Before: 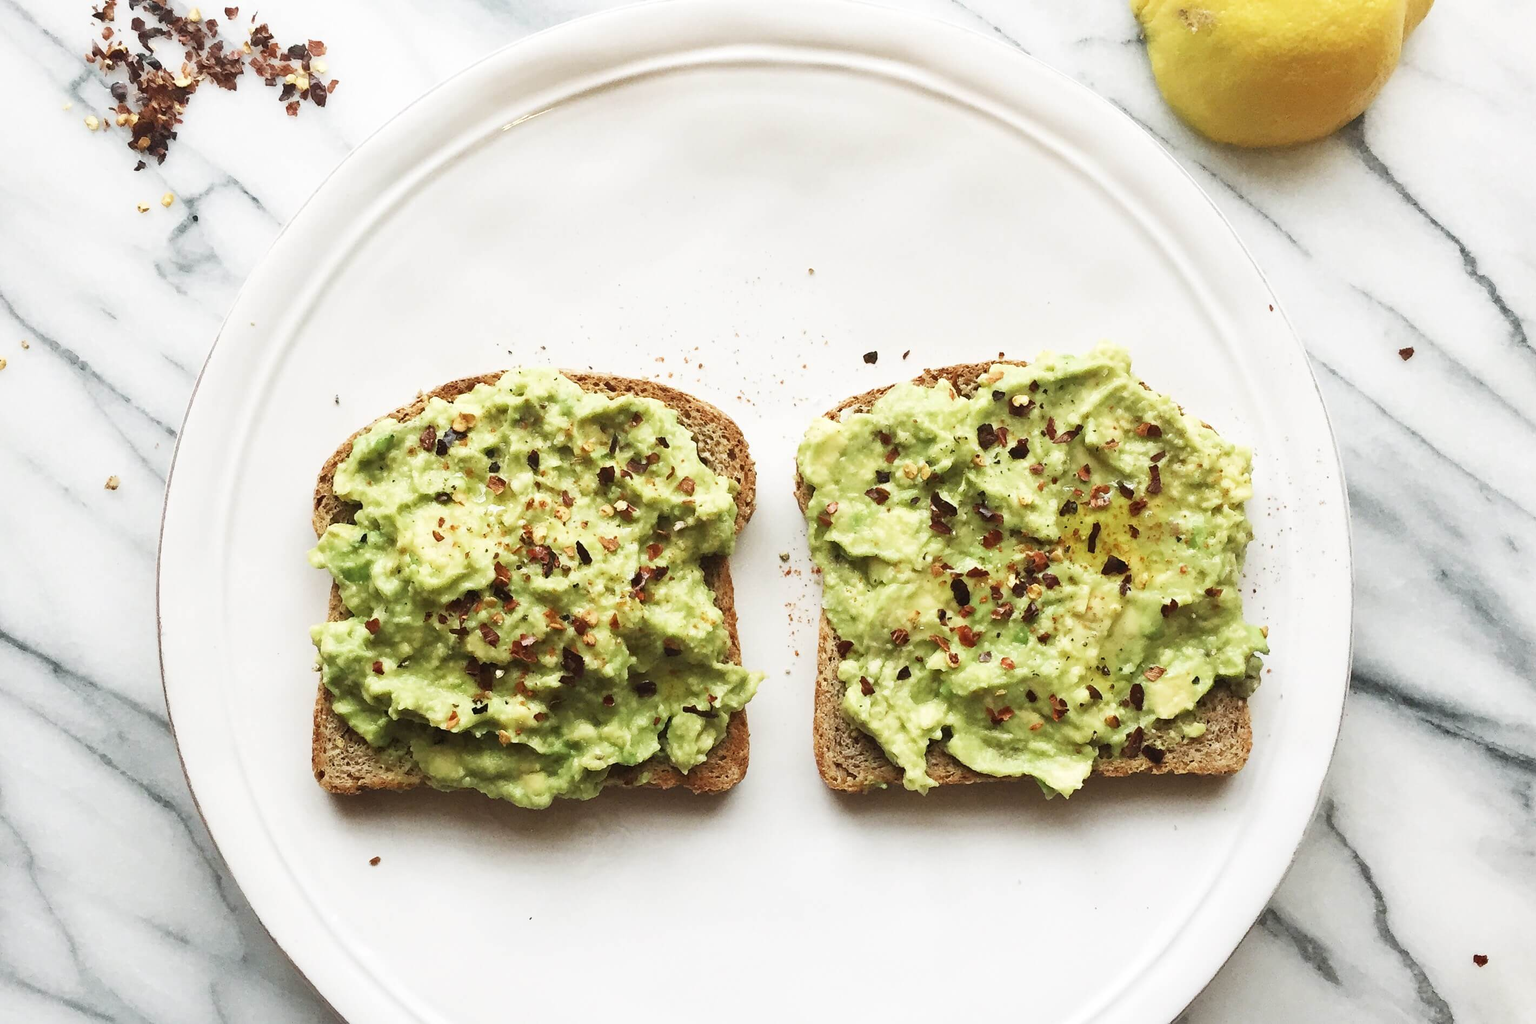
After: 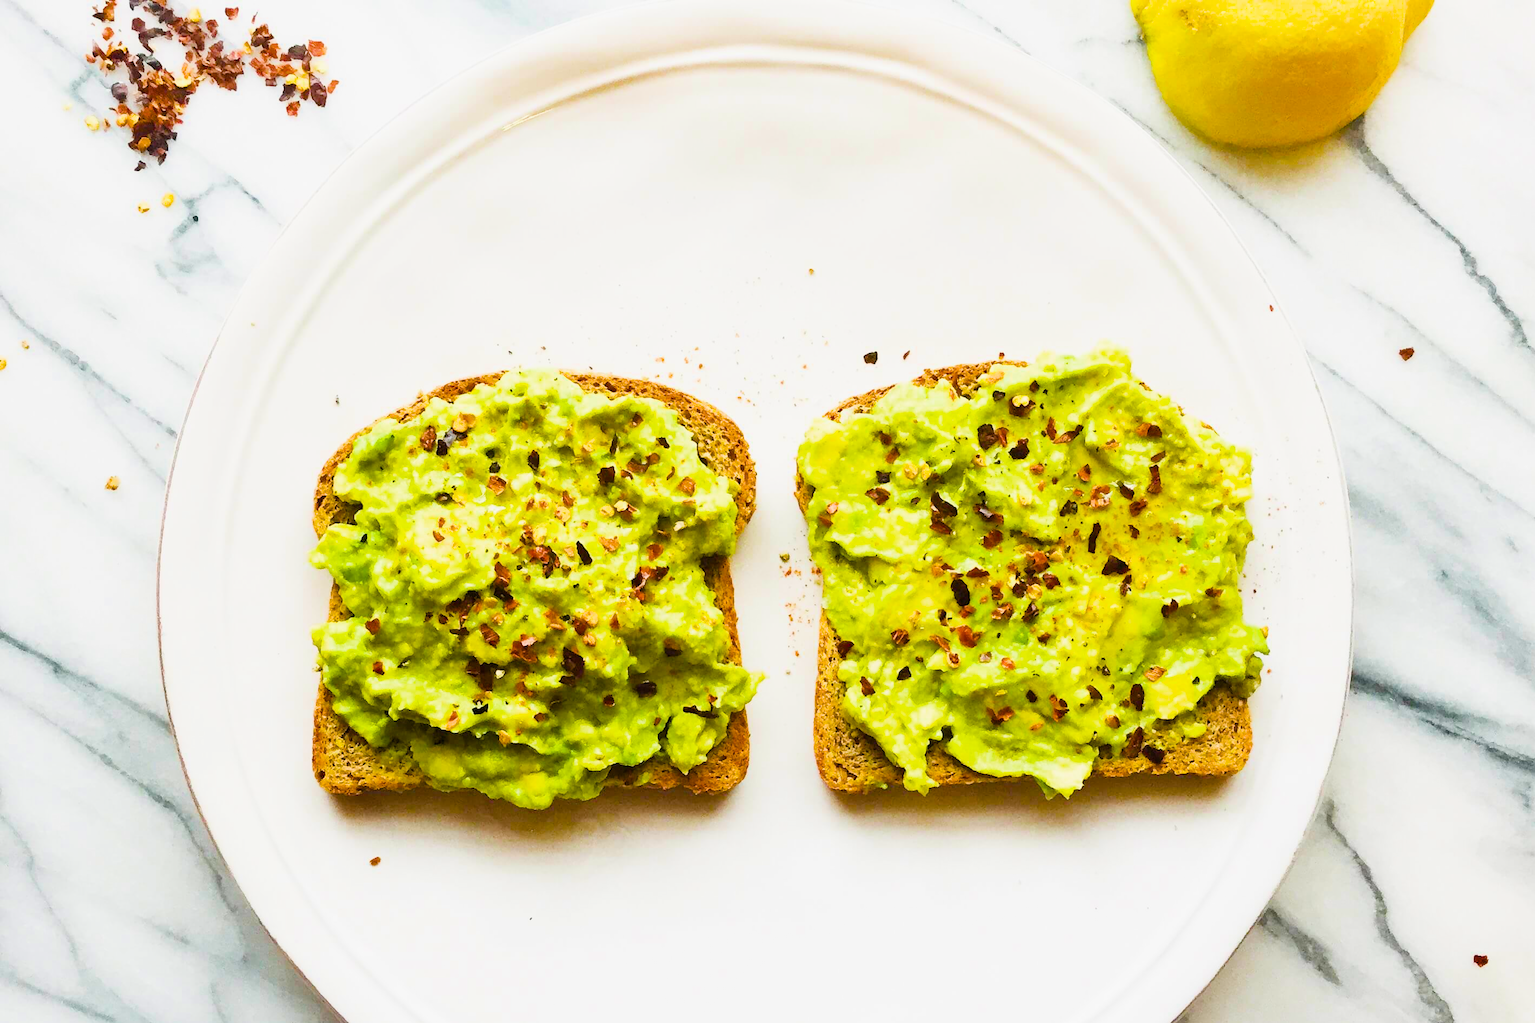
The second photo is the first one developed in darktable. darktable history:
color balance rgb: linear chroma grading › global chroma 25%, perceptual saturation grading › global saturation 40%, perceptual brilliance grading › global brilliance 30%, global vibrance 40%
filmic rgb: black relative exposure -7.65 EV, white relative exposure 4.56 EV, hardness 3.61
